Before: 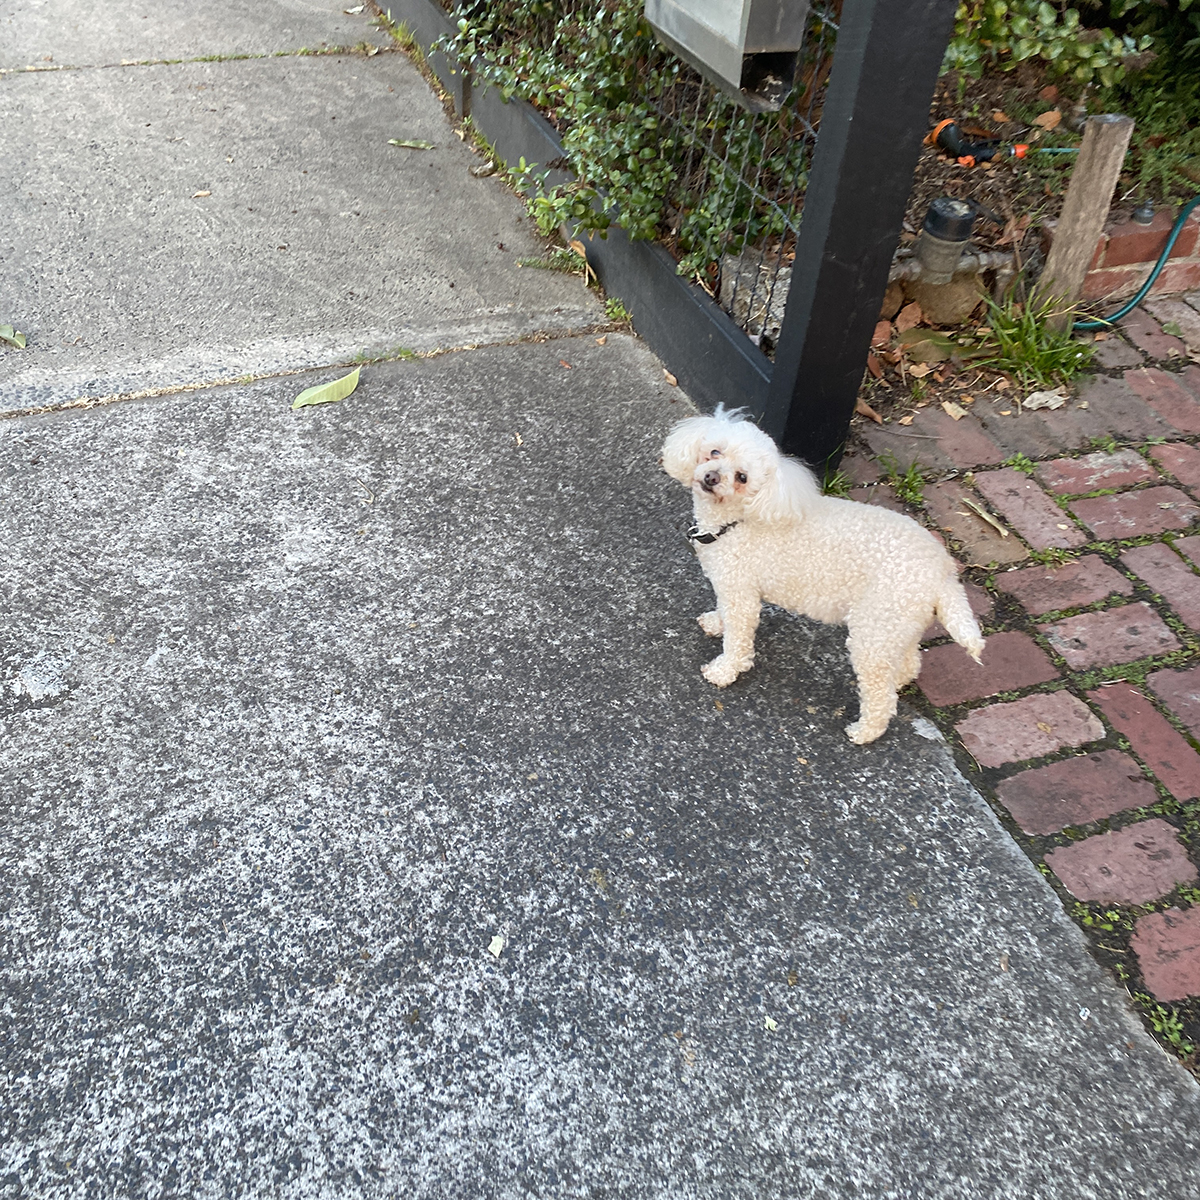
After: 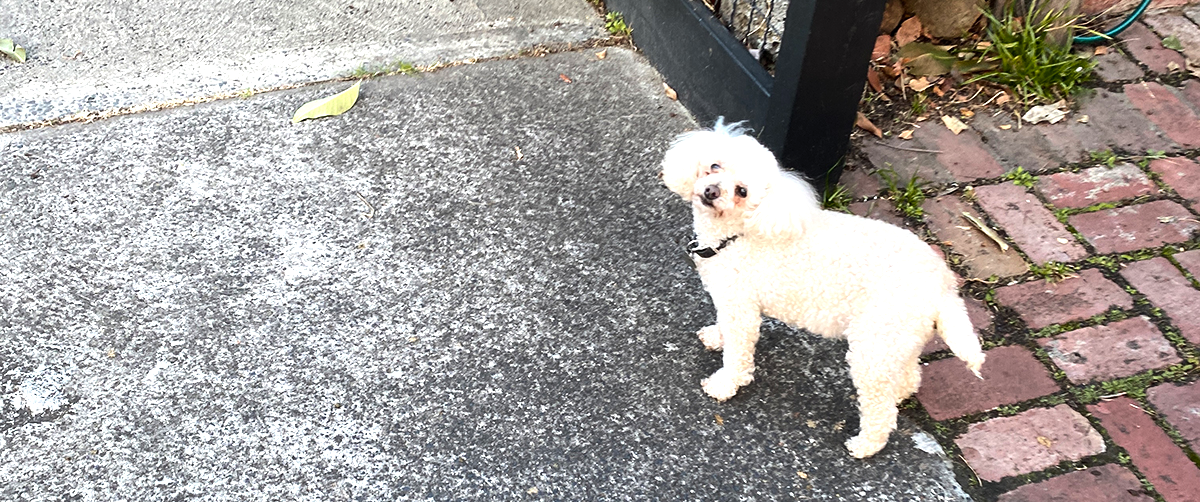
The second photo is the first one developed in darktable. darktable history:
color zones: curves: ch2 [(0, 0.5) (0.143, 0.5) (0.286, 0.489) (0.415, 0.421) (0.571, 0.5) (0.714, 0.5) (0.857, 0.5) (1, 0.5)]
crop and rotate: top 23.84%, bottom 34.294%
tone equalizer: -8 EV -0.75 EV, -7 EV -0.7 EV, -6 EV -0.6 EV, -5 EV -0.4 EV, -3 EV 0.4 EV, -2 EV 0.6 EV, -1 EV 0.7 EV, +0 EV 0.75 EV, edges refinement/feathering 500, mask exposure compensation -1.57 EV, preserve details no
